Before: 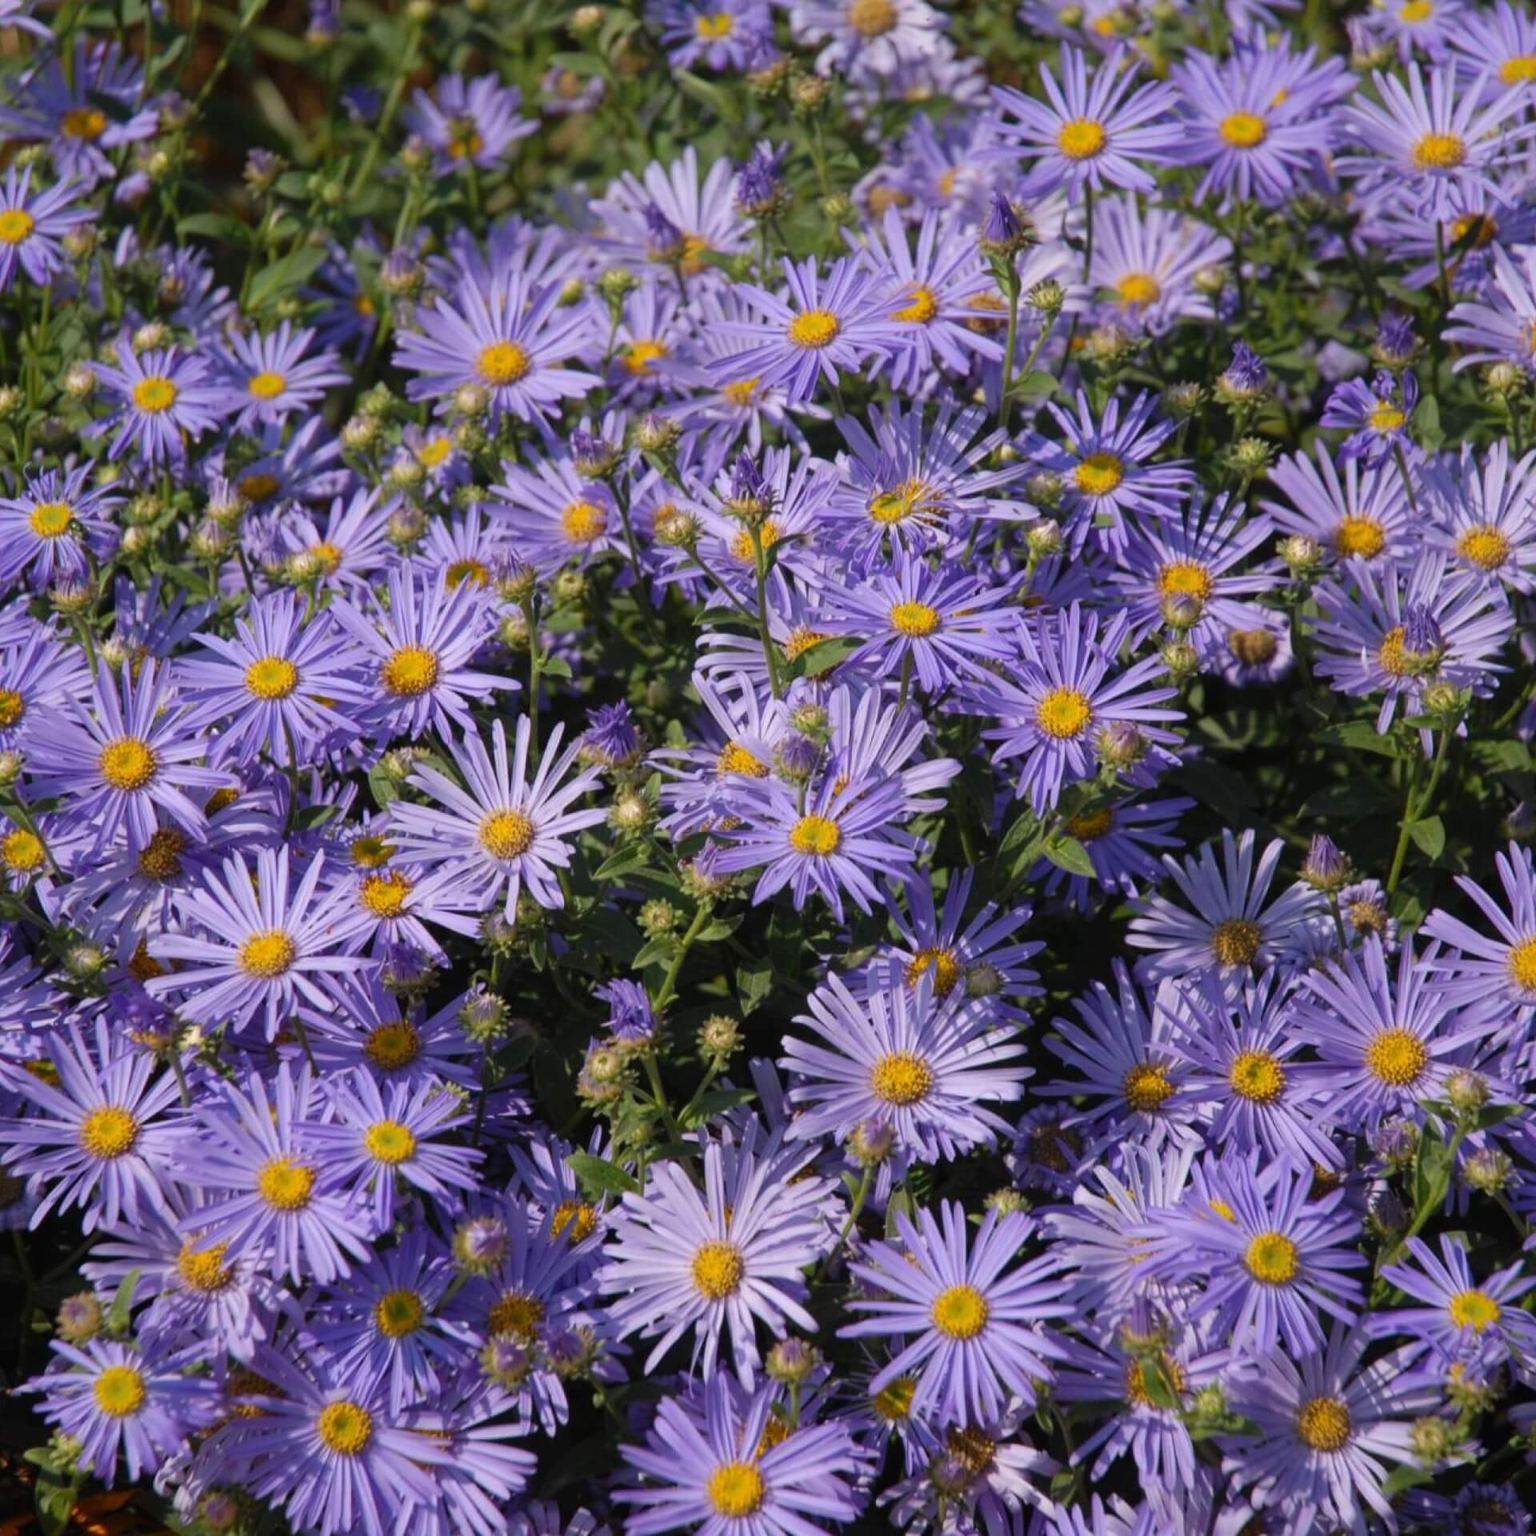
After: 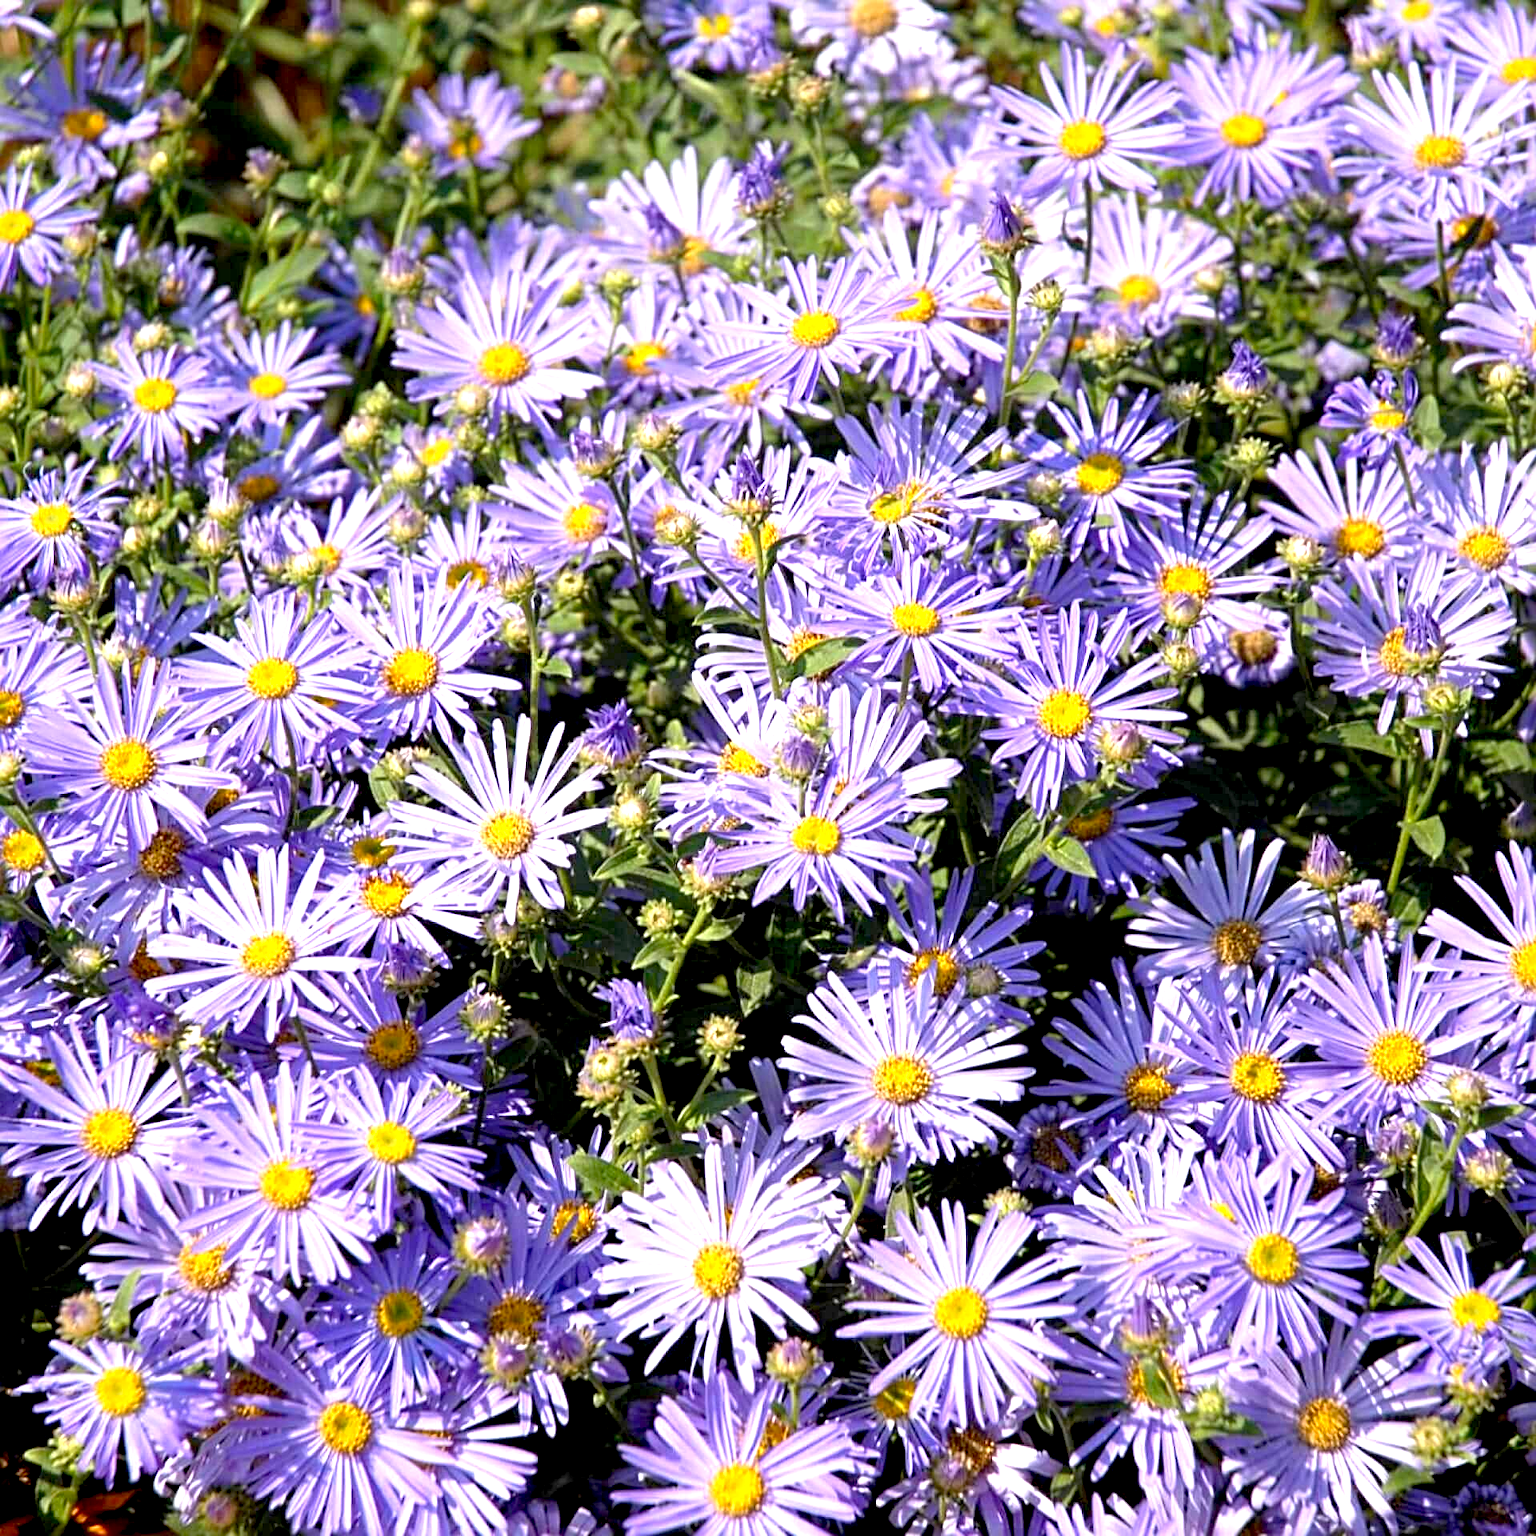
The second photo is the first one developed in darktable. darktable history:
exposure: black level correction 0.009, exposure 1.413 EV, compensate exposure bias true, compensate highlight preservation false
sharpen: radius 3.962
